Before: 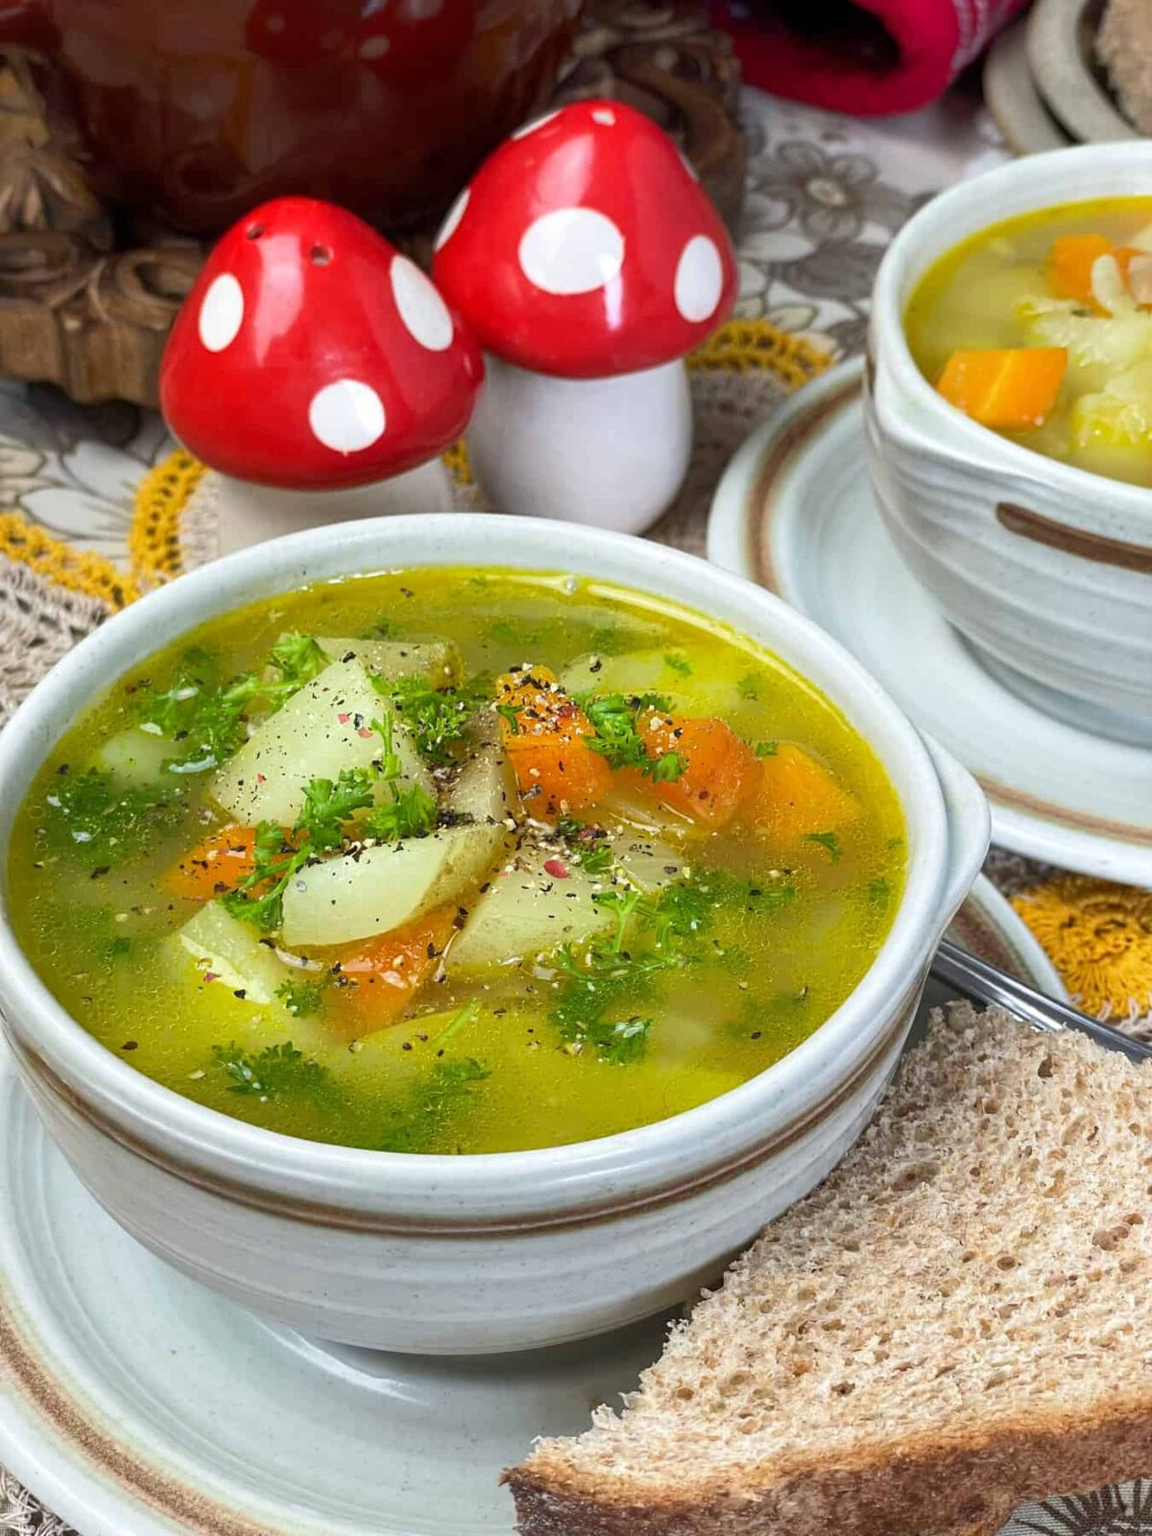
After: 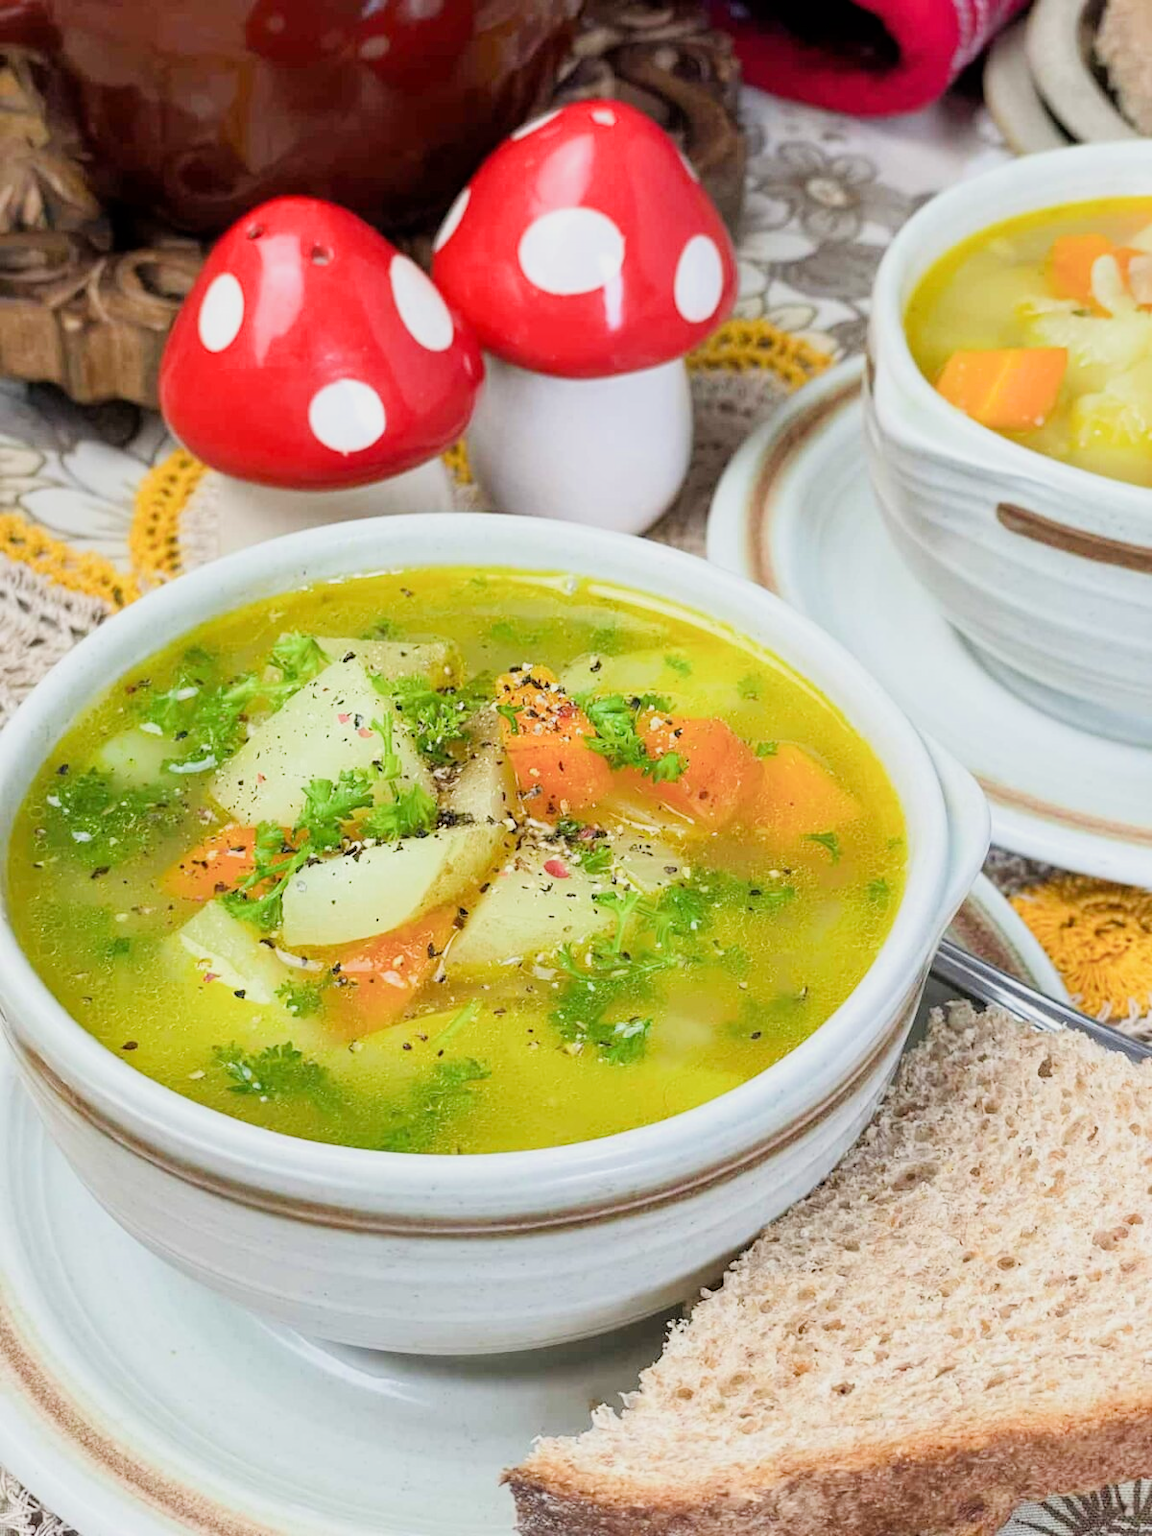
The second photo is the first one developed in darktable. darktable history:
filmic rgb: black relative exposure -7.34 EV, white relative exposure 5.08 EV, threshold 5.97 EV, hardness 3.21, enable highlight reconstruction true
exposure: exposure 0.992 EV, compensate exposure bias true, compensate highlight preservation false
